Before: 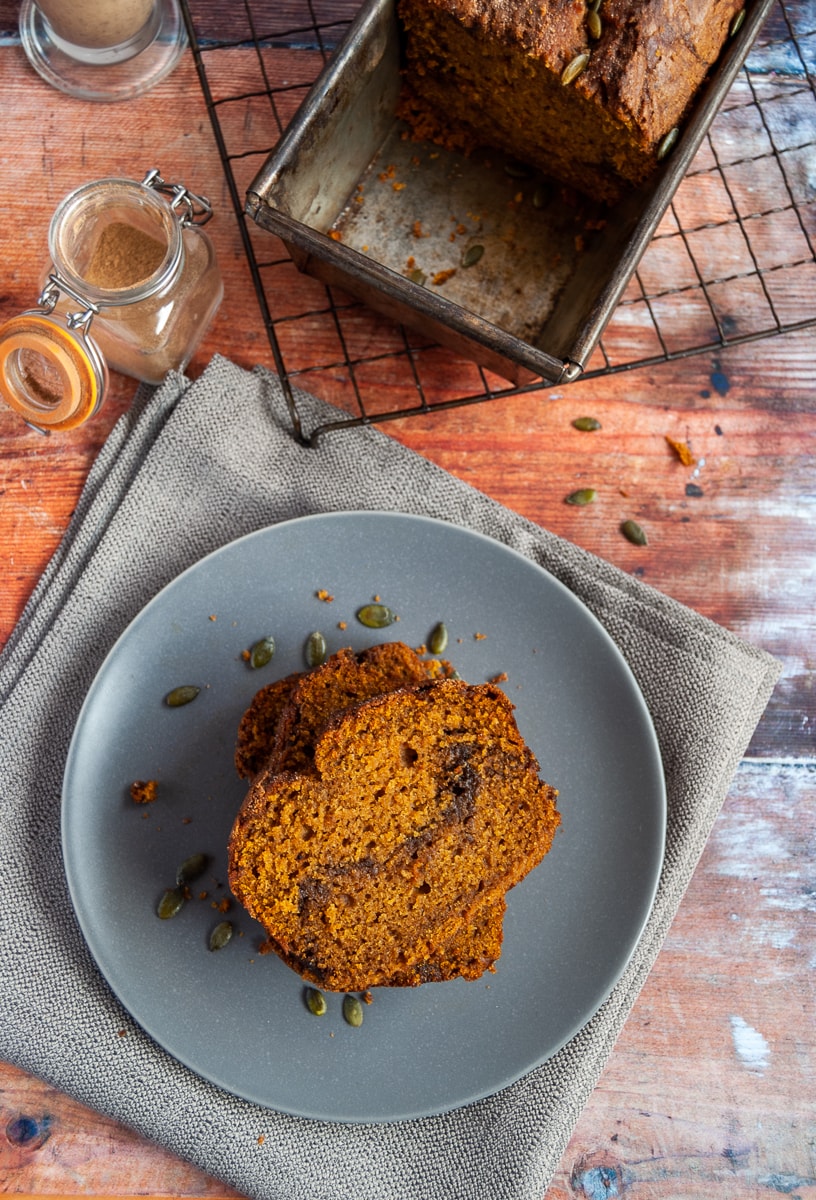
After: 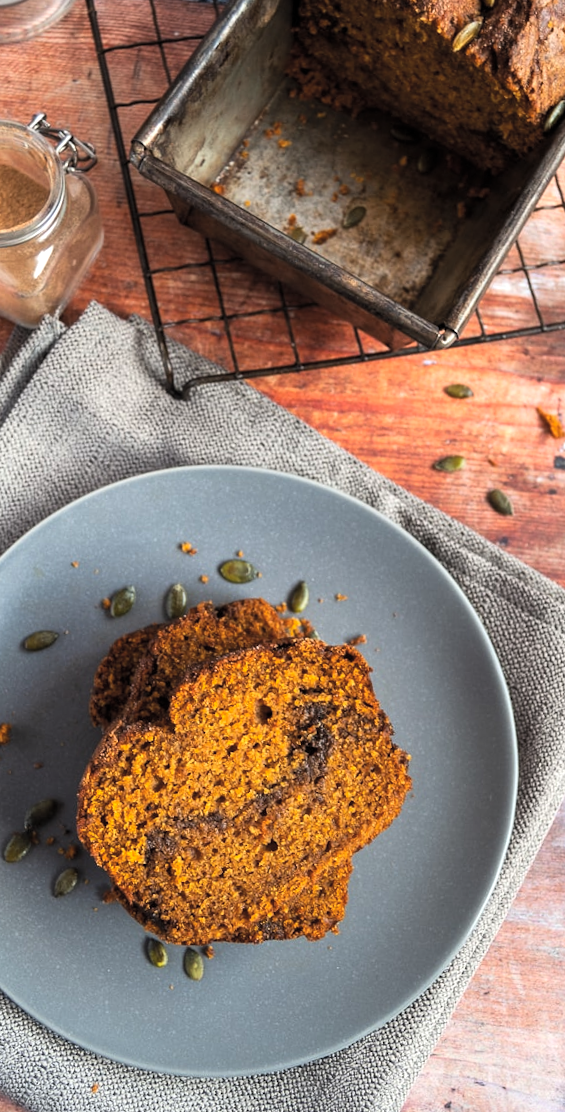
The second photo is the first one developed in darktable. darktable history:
exposure: exposure 0.372 EV, compensate exposure bias true, compensate highlight preservation false
crop and rotate: angle -3.11°, left 14.204%, top 0.023%, right 11.064%, bottom 0.025%
contrast brightness saturation: contrast 0.095, brightness 0.295, saturation 0.149
levels: mode automatic, gray 59.34%
